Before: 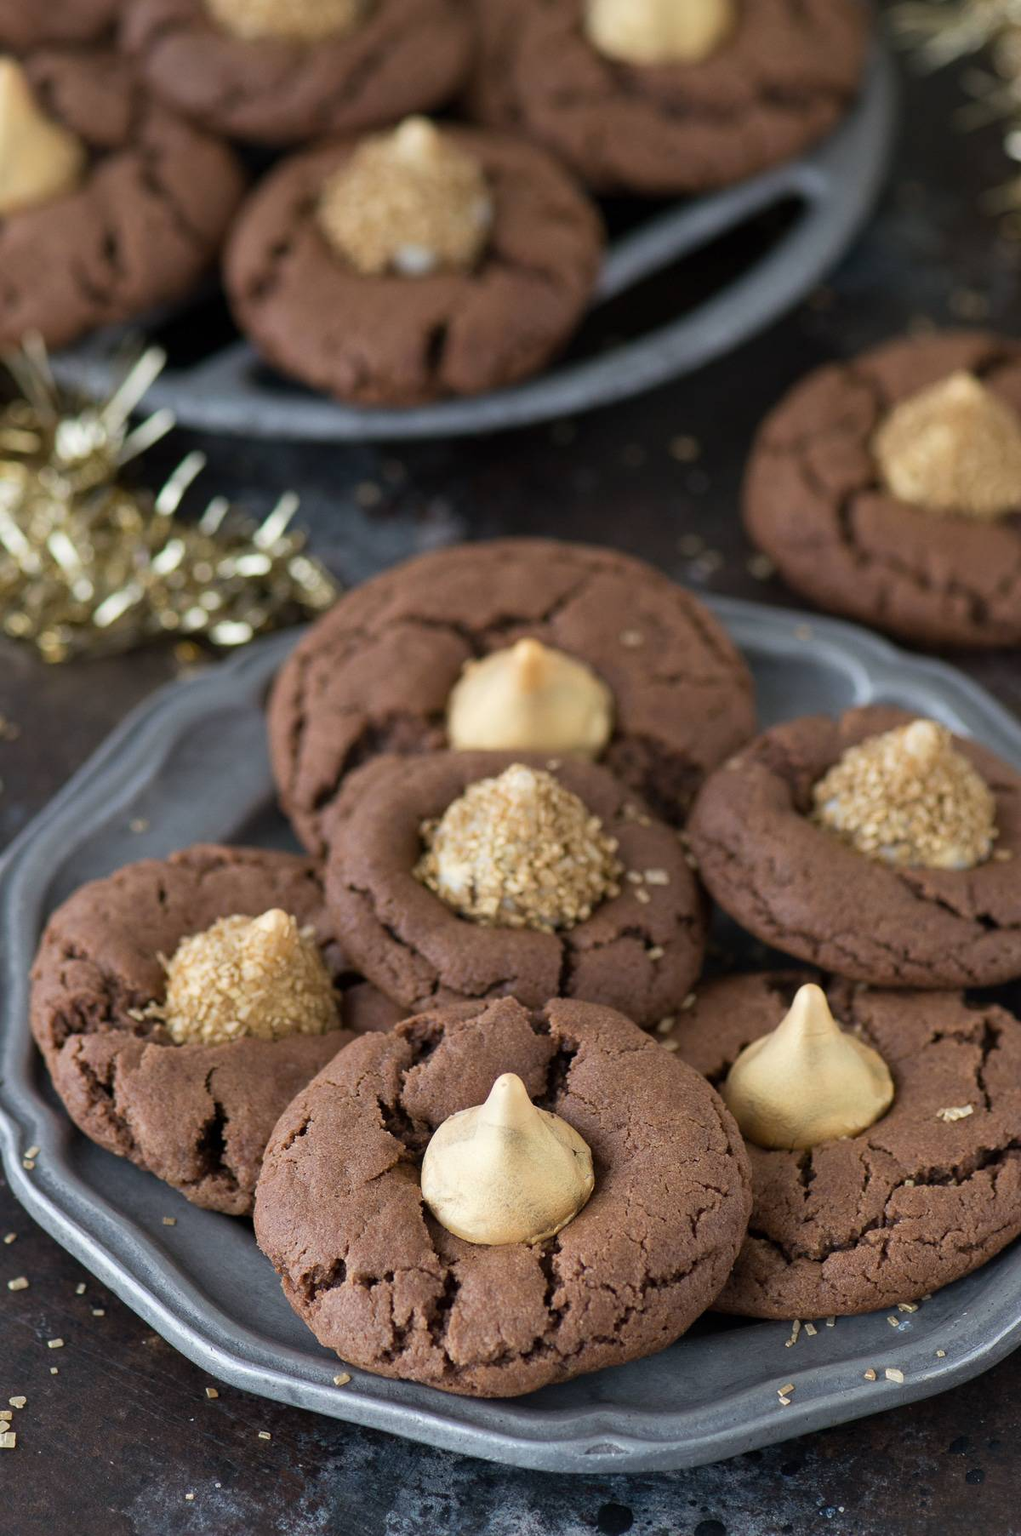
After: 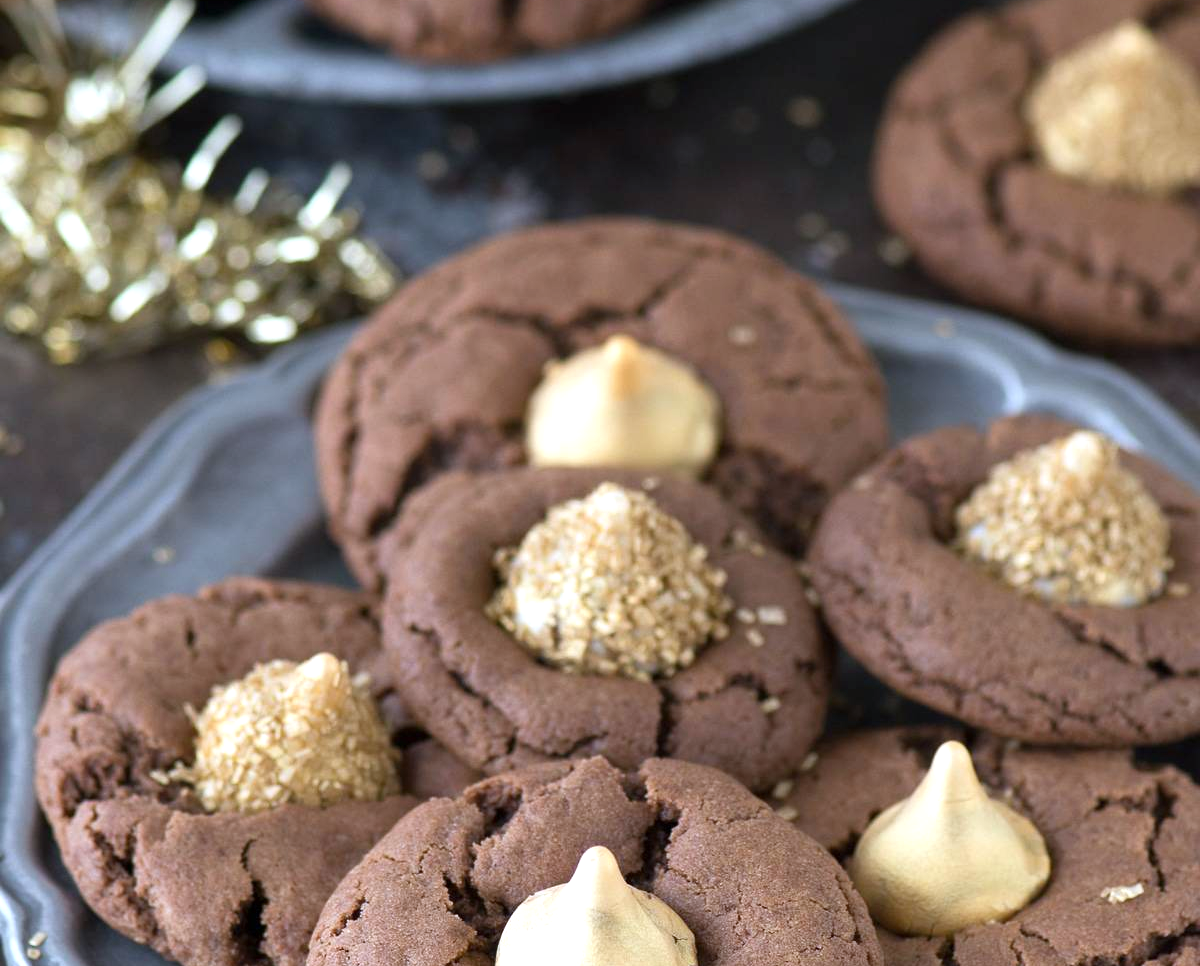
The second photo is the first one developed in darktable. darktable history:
crop and rotate: top 23.043%, bottom 23.437%
white balance: red 0.954, blue 1.079
exposure: exposure 0.6 EV, compensate highlight preservation false
